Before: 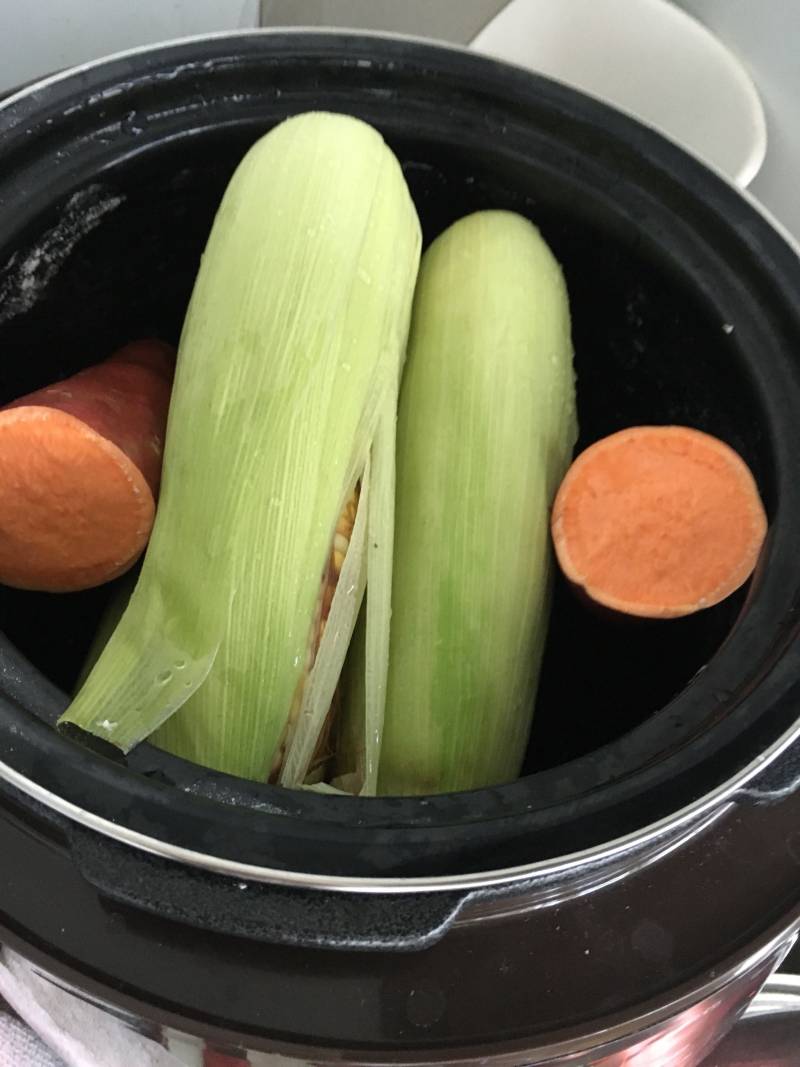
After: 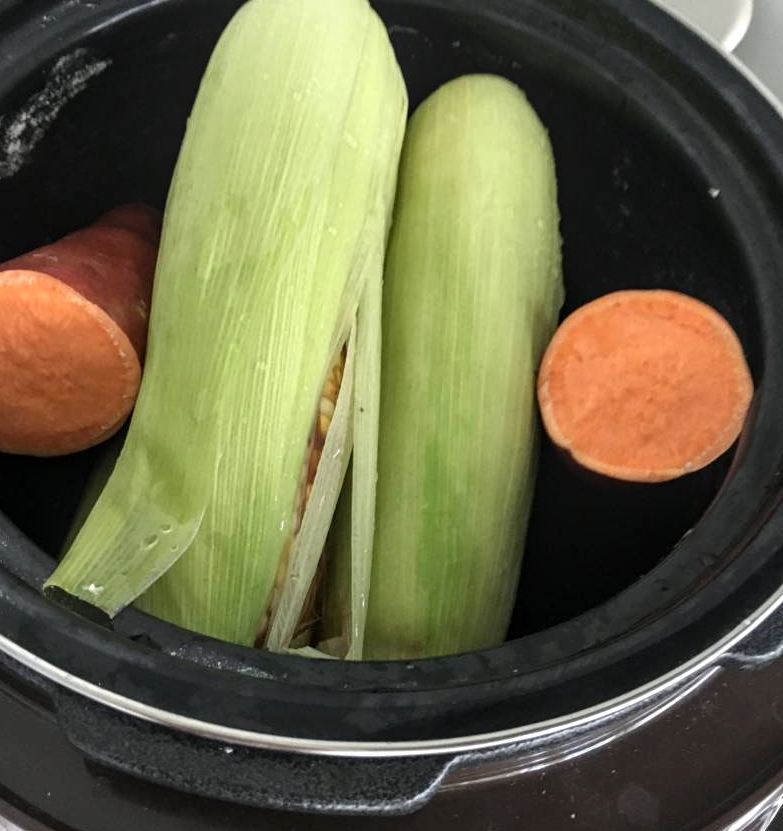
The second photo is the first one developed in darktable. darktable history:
local contrast: on, module defaults
exposure: exposure 0.128 EV, compensate highlight preservation false
crop and rotate: left 1.814%, top 12.818%, right 0.25%, bottom 9.225%
